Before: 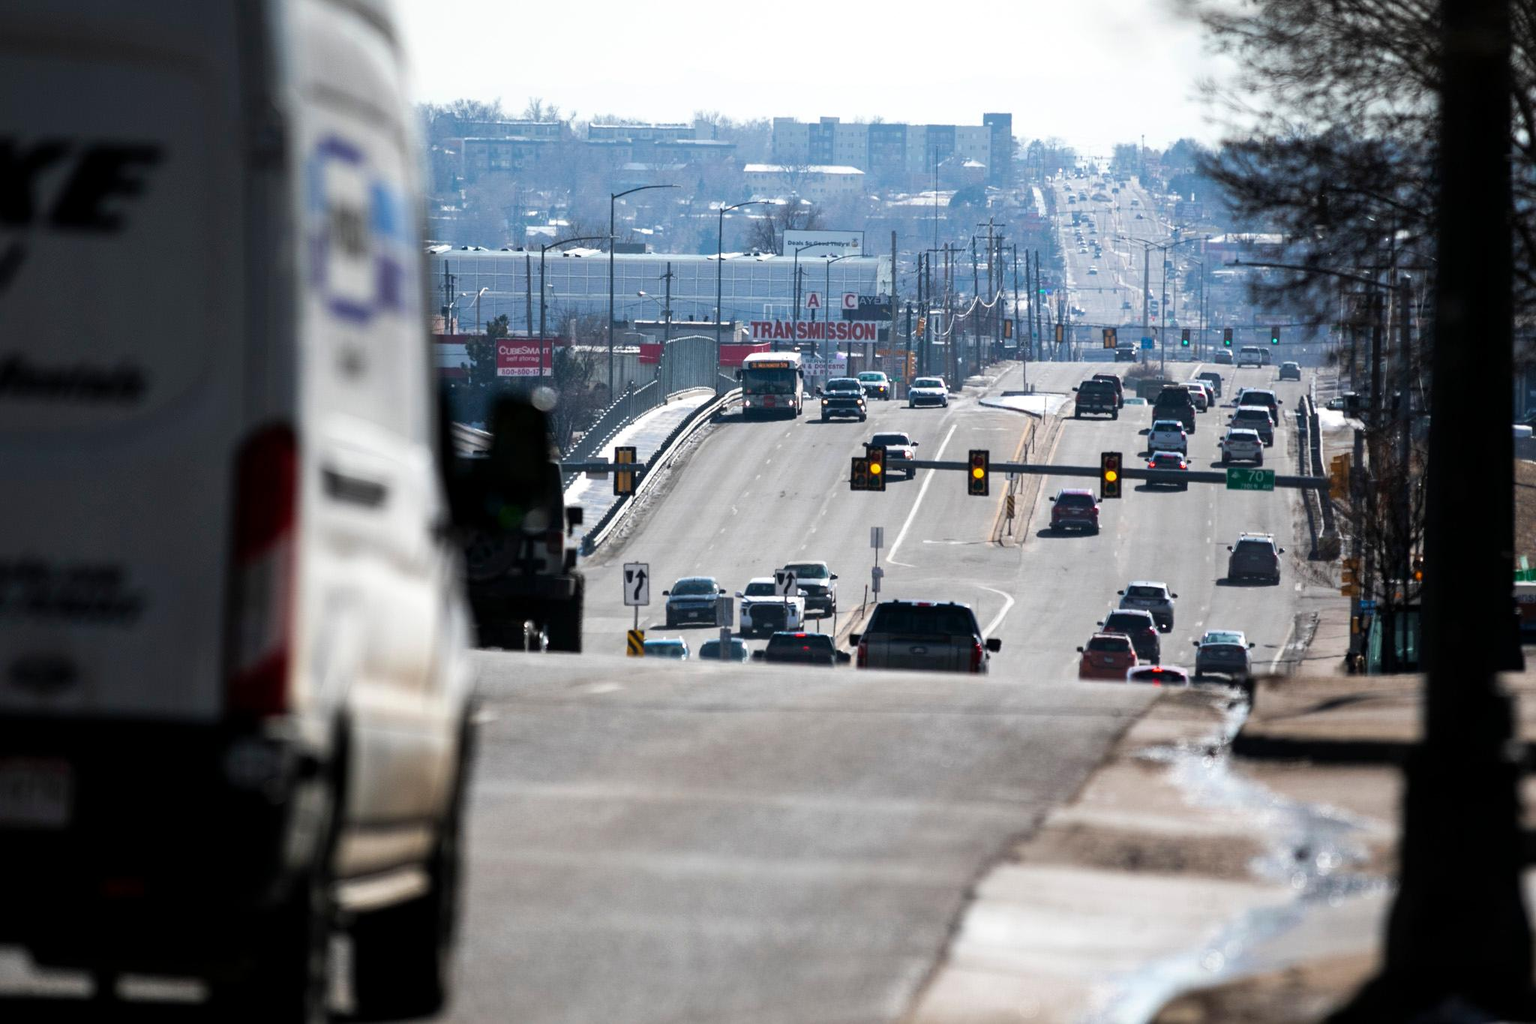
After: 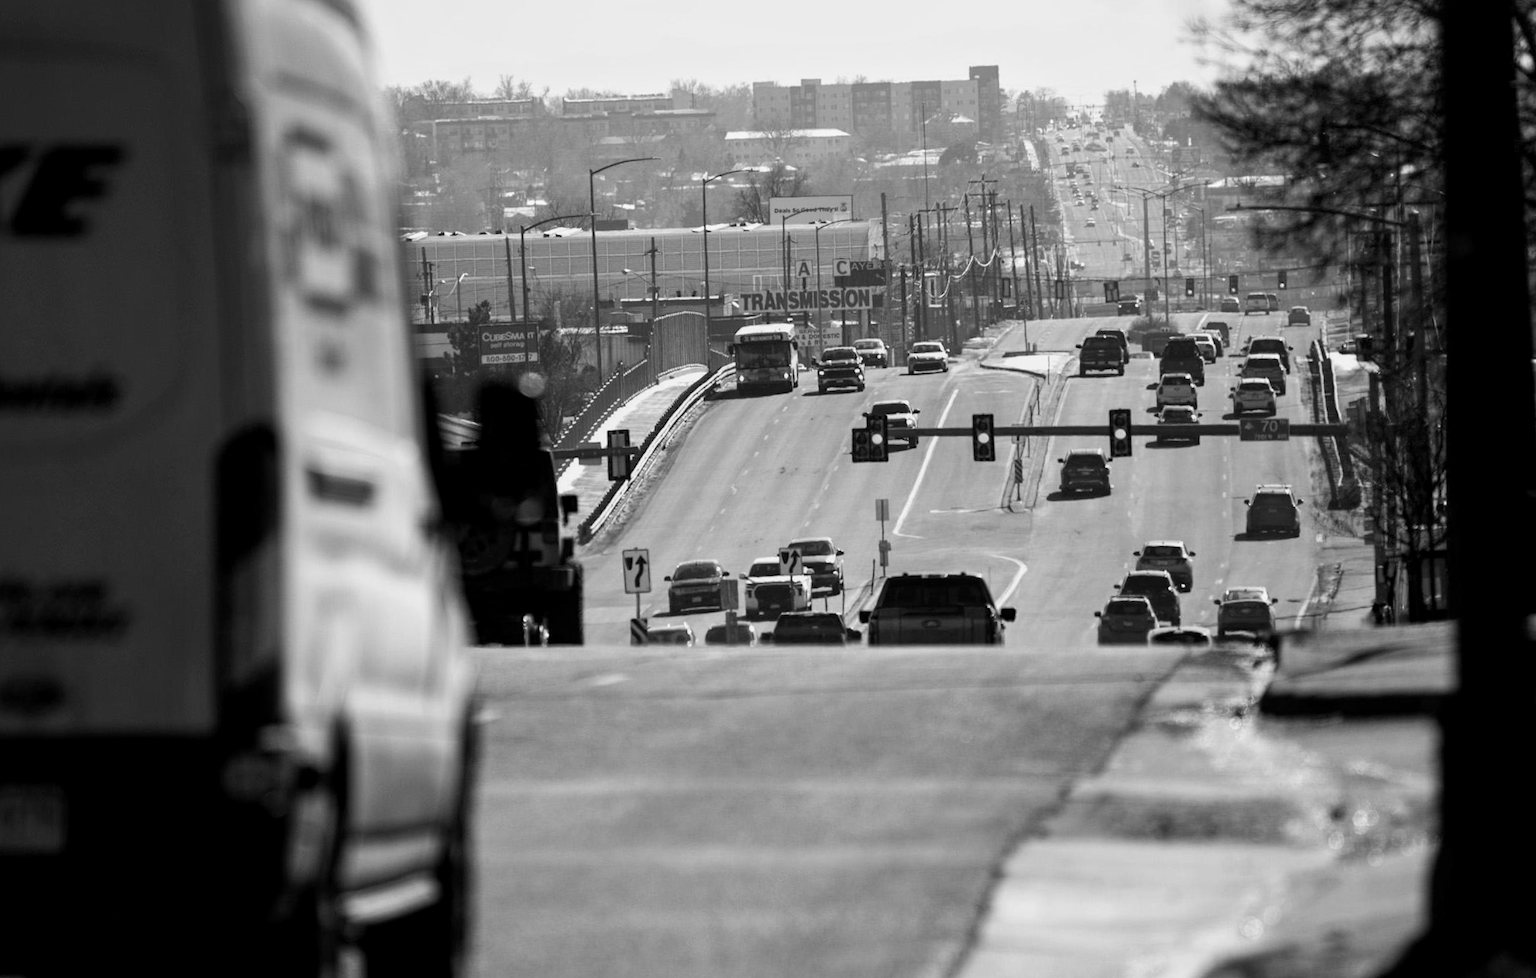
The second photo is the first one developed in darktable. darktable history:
rotate and perspective: rotation -3°, crop left 0.031, crop right 0.968, crop top 0.07, crop bottom 0.93
white balance: red 0.976, blue 1.04
monochrome: a 14.95, b -89.96
local contrast: highlights 100%, shadows 100%, detail 120%, midtone range 0.2
color correction: highlights a* 17.94, highlights b* 35.39, shadows a* 1.48, shadows b* 6.42, saturation 1.01
